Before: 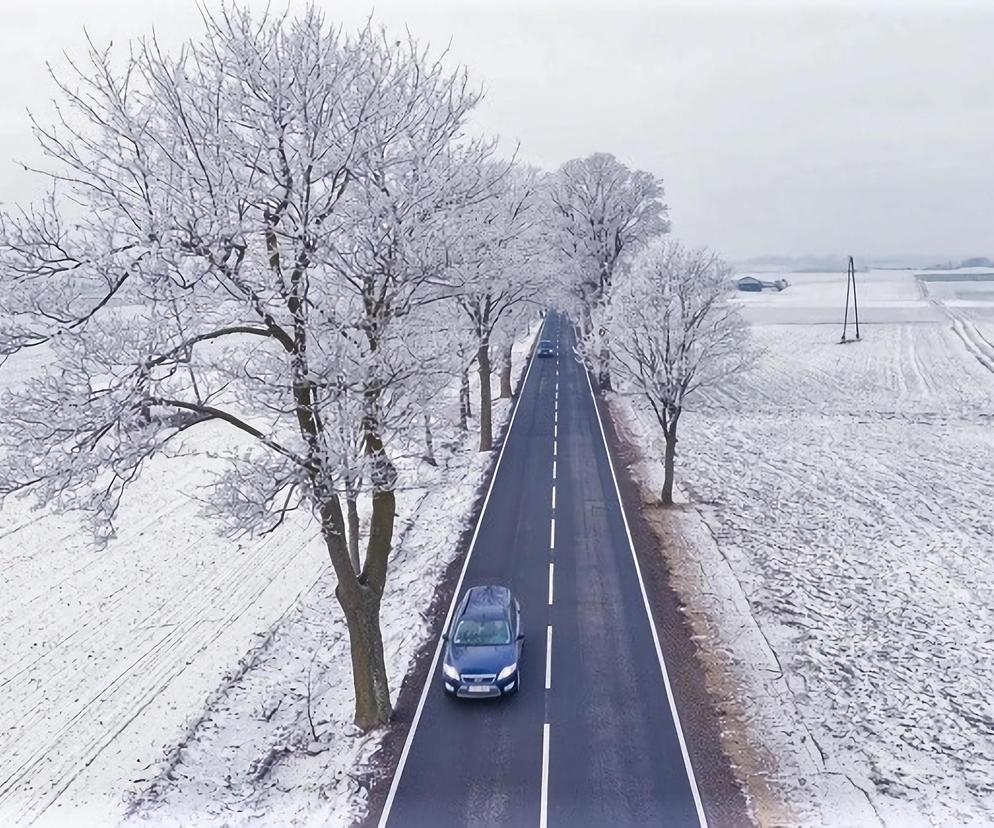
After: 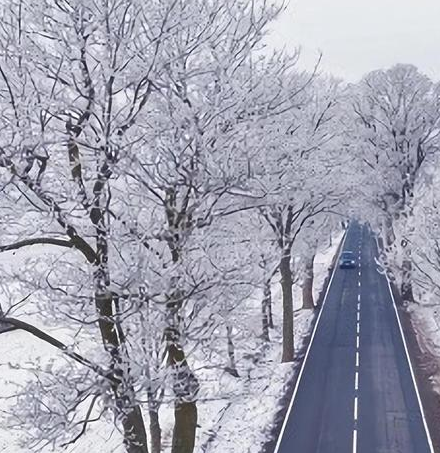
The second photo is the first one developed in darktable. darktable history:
crop: left 19.92%, top 10.793%, right 35.429%, bottom 34.496%
